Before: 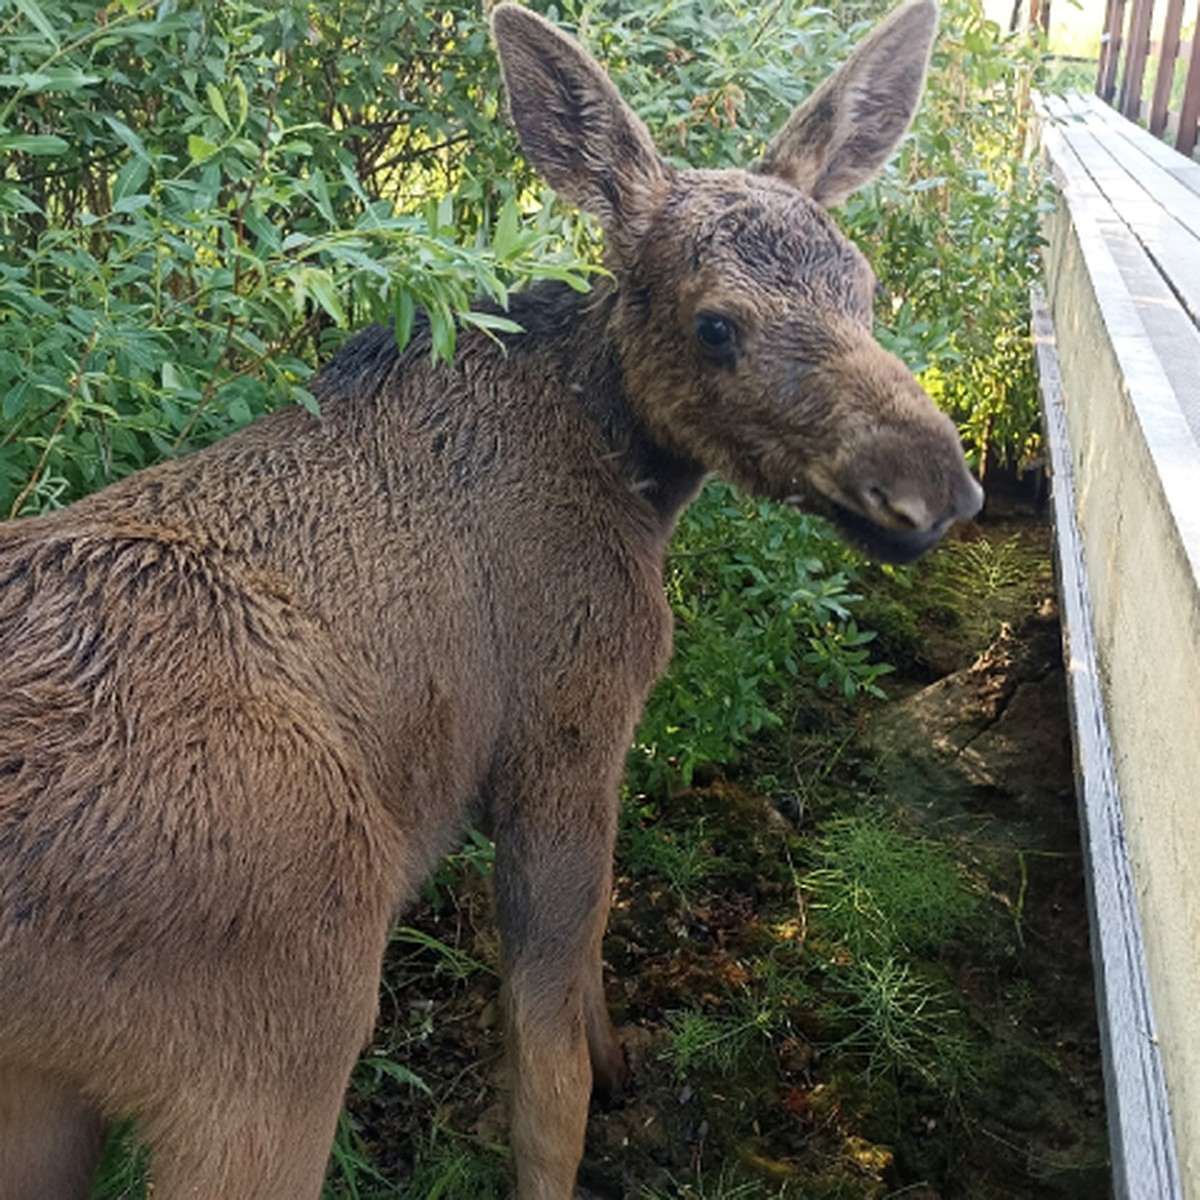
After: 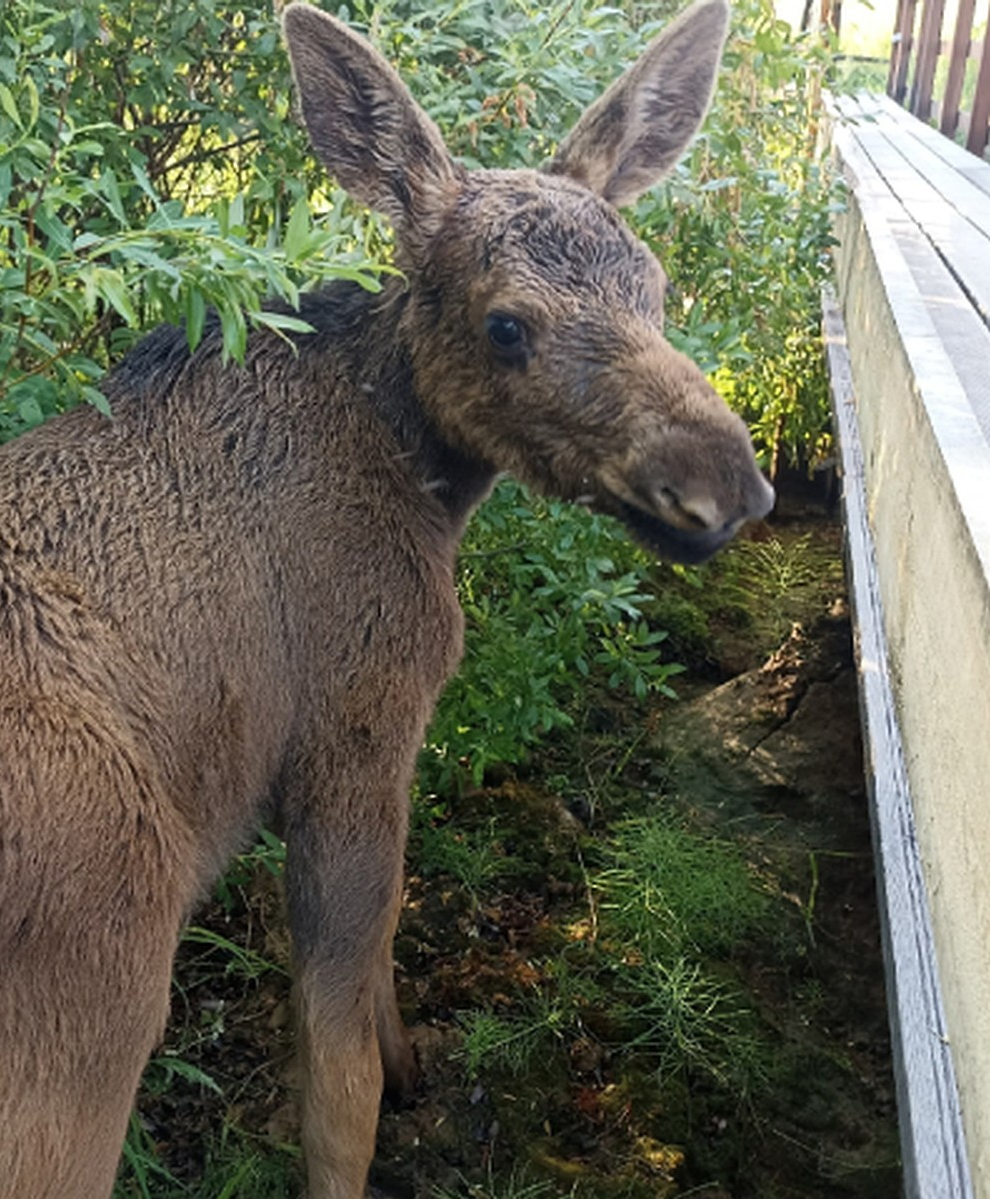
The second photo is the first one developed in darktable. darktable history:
crop: left 17.49%, bottom 0.043%
